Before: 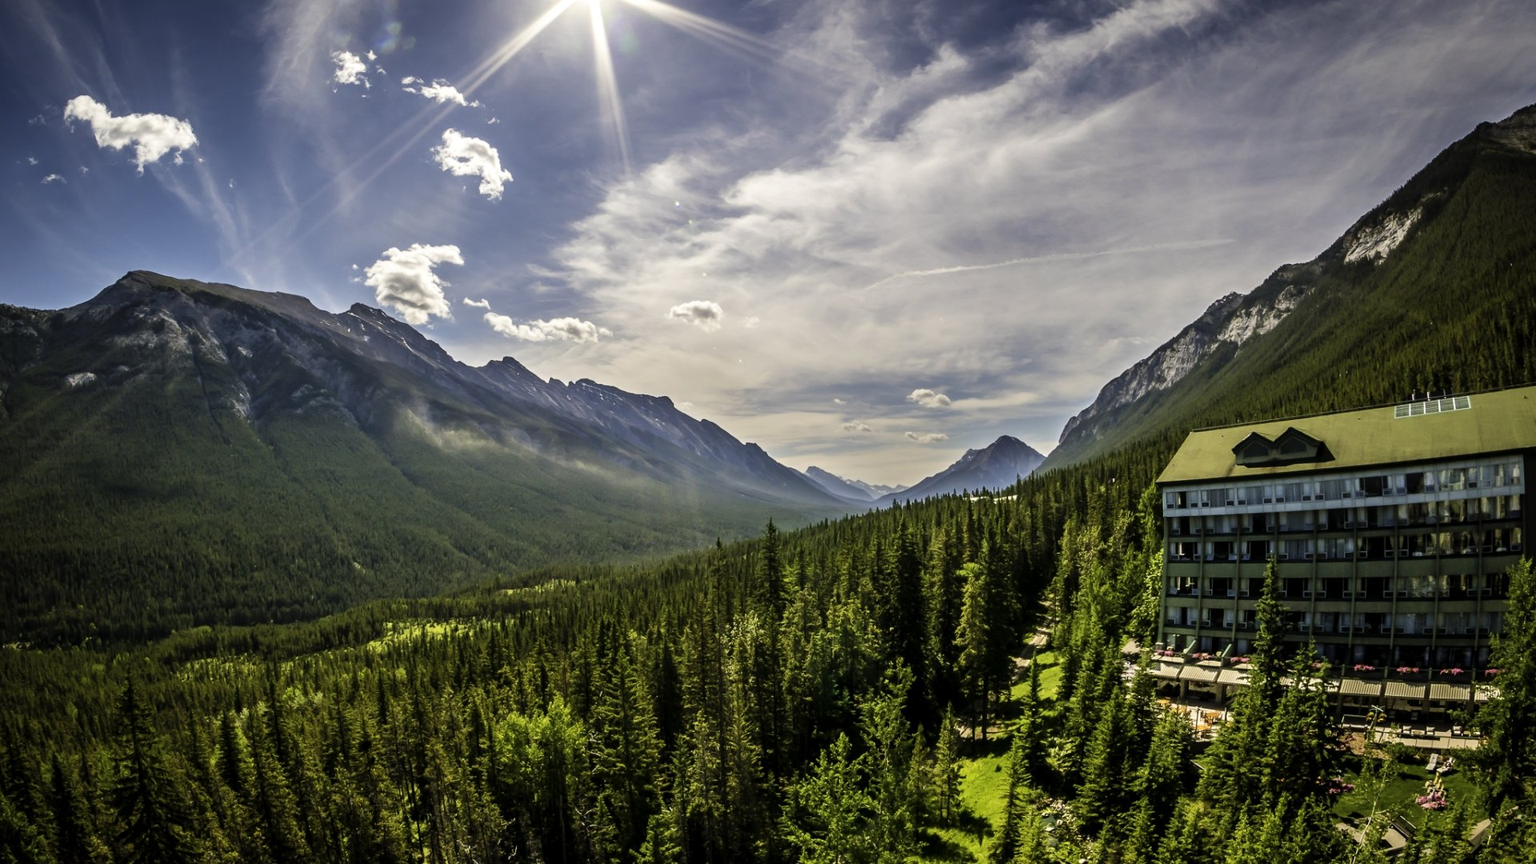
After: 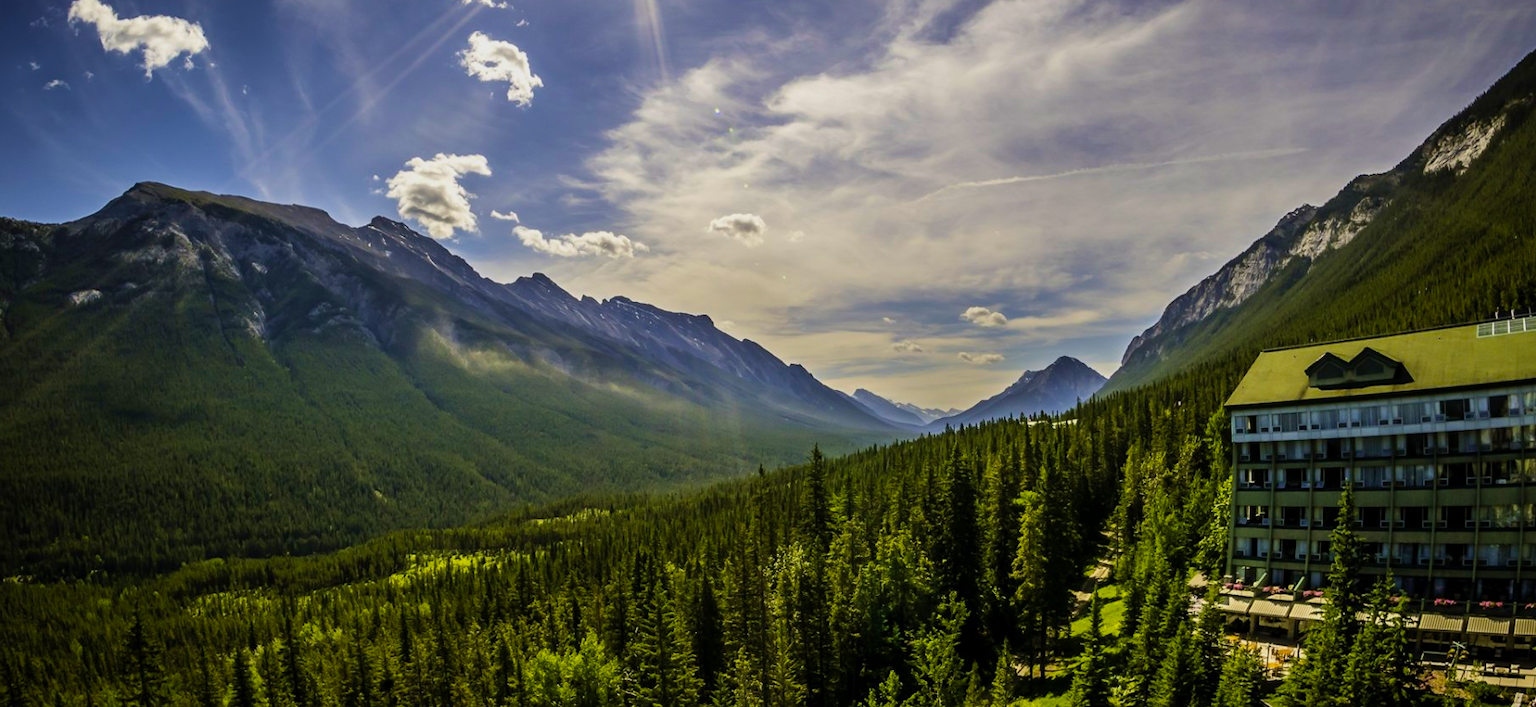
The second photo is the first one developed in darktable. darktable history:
crop and rotate: angle 0.025°, top 11.516%, right 5.462%, bottom 11.059%
exposure: exposure -0.31 EV, compensate highlight preservation false
color balance rgb: linear chroma grading › global chroma 5.508%, perceptual saturation grading › global saturation 9.747%, global vibrance 34.797%
velvia: on, module defaults
